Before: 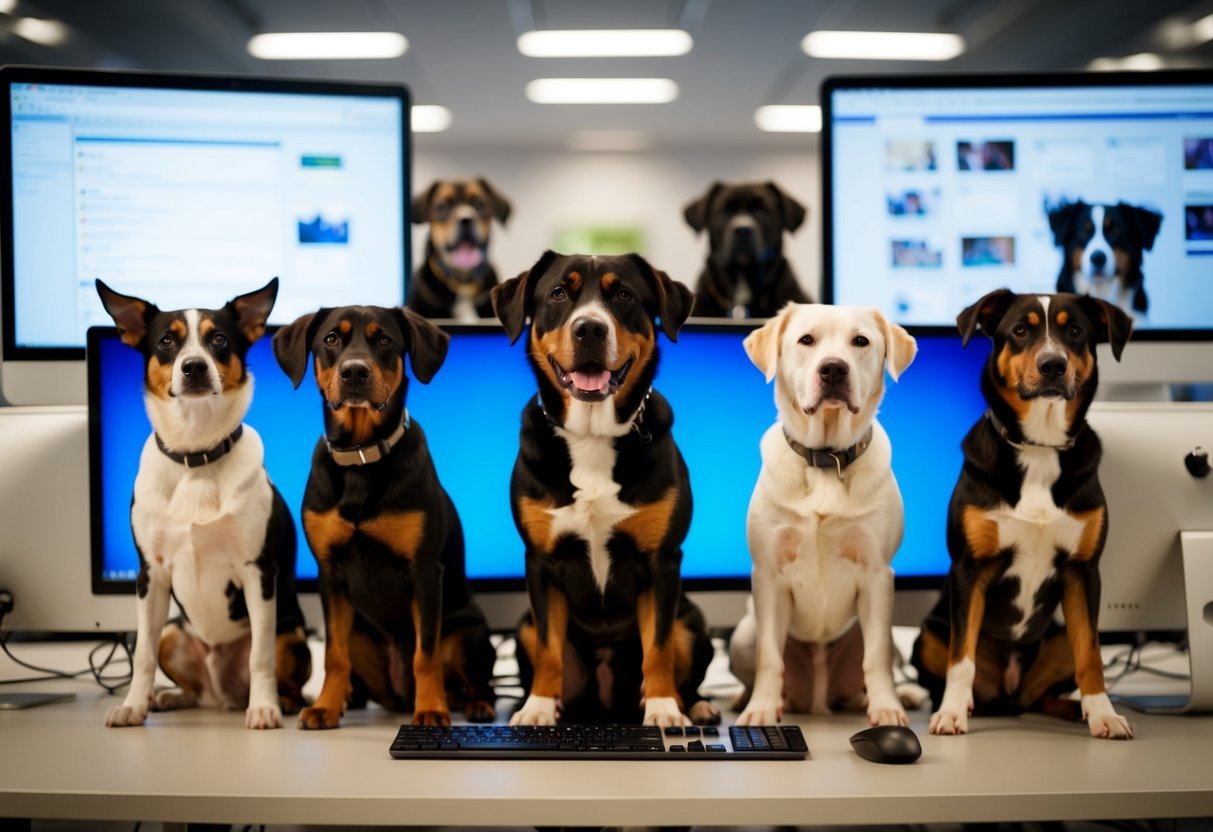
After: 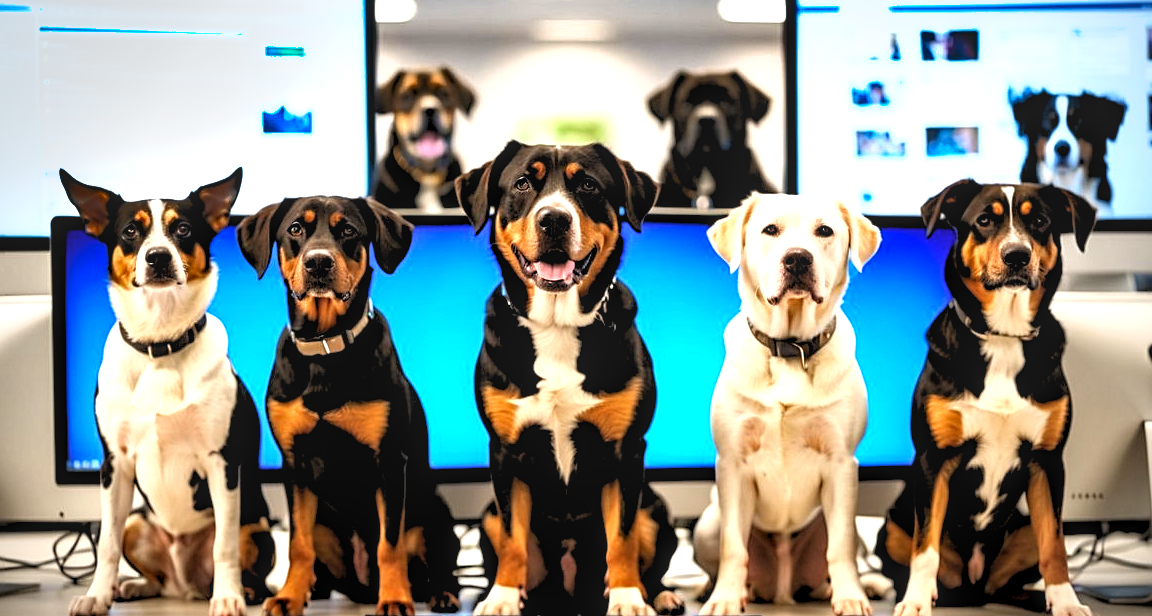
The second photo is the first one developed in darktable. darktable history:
tone equalizer: on, module defaults
sharpen: on, module defaults
crop and rotate: left 2.991%, top 13.302%, right 1.981%, bottom 12.636%
local contrast: on, module defaults
exposure: black level correction 0, exposure 0.953 EV, compensate exposure bias true, compensate highlight preservation false
rgb levels: levels [[0.013, 0.434, 0.89], [0, 0.5, 1], [0, 0.5, 1]]
shadows and highlights: soften with gaussian
vignetting: fall-off radius 60.92%
